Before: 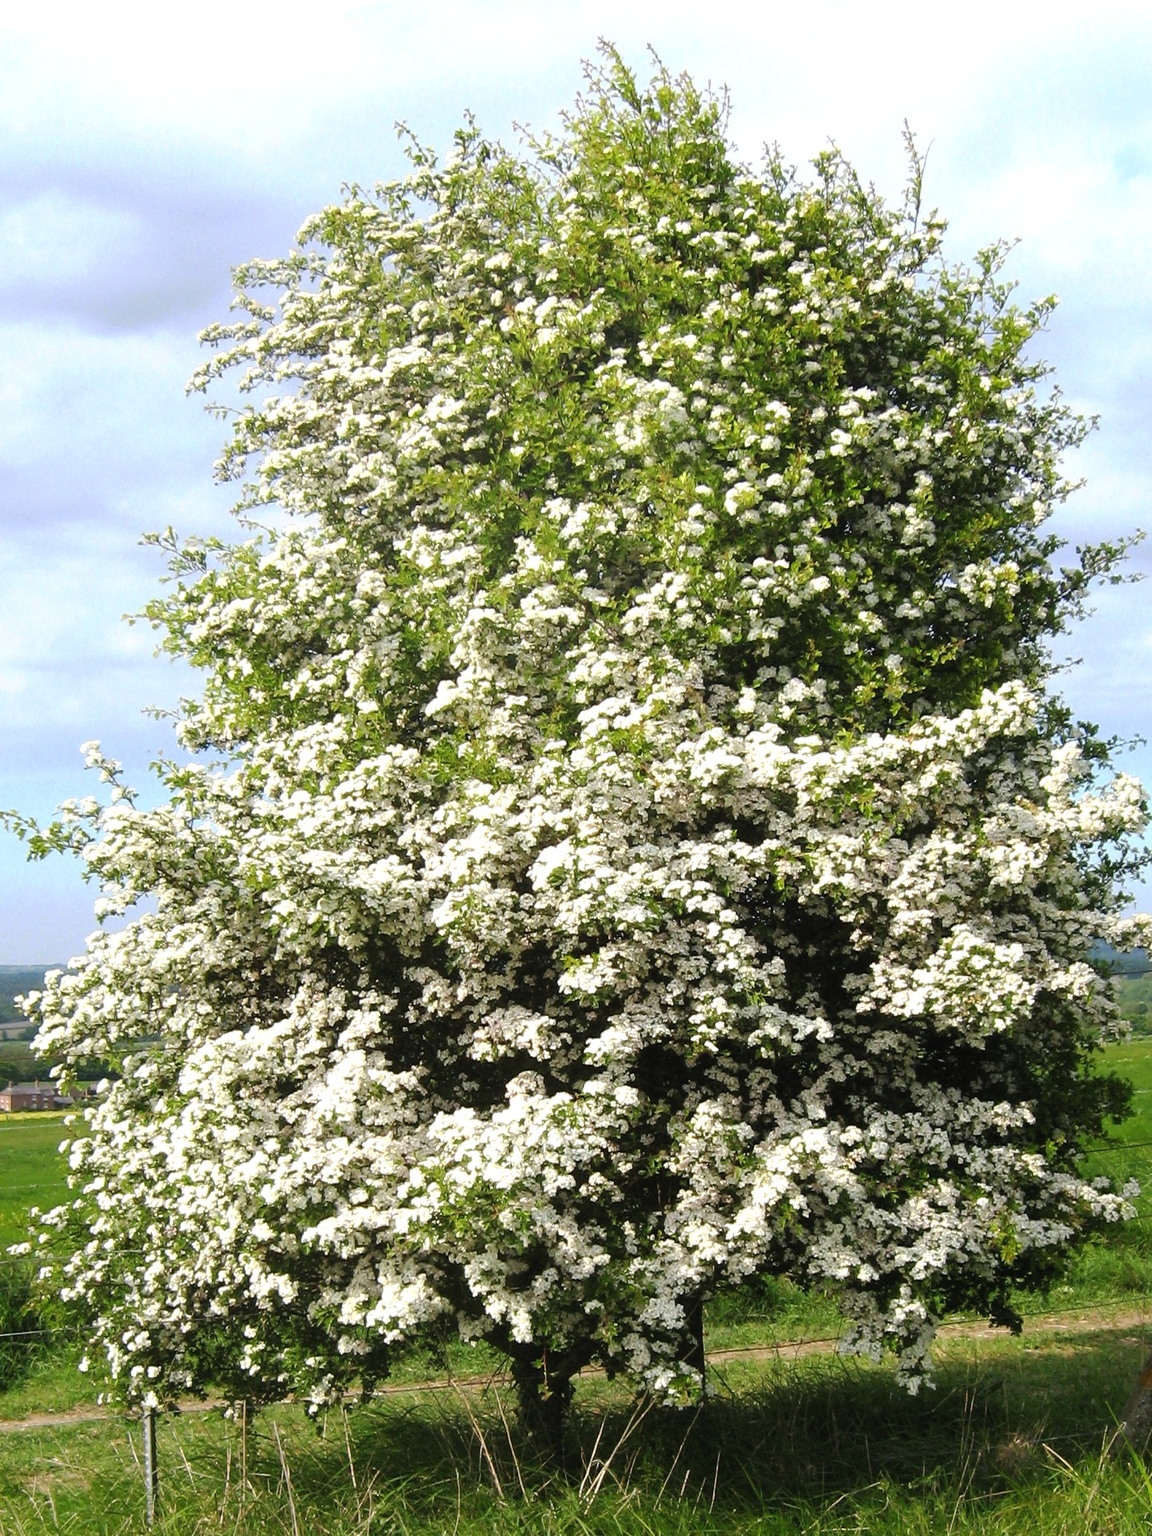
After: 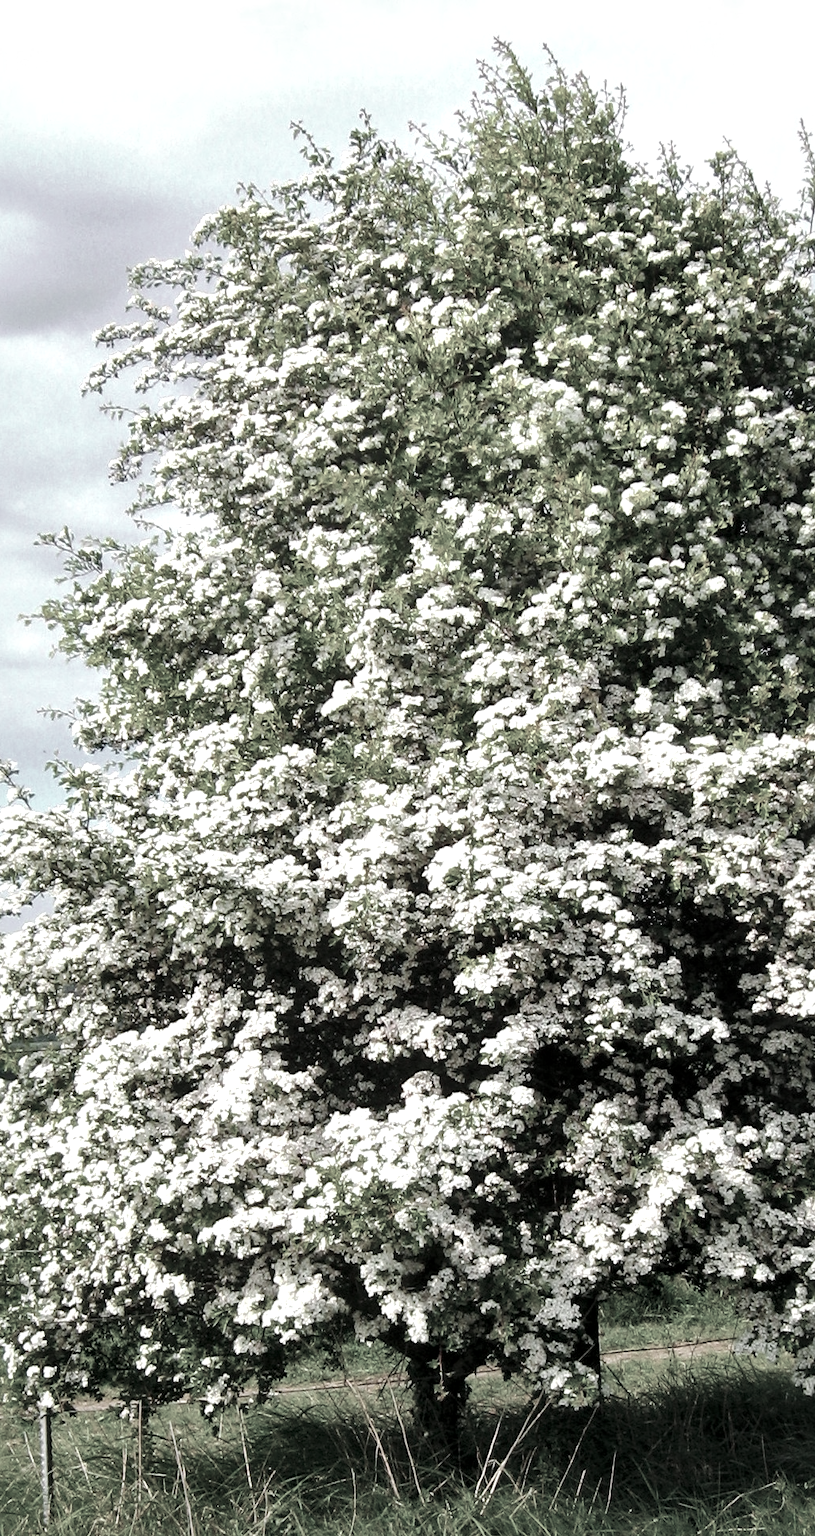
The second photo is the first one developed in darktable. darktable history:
color contrast: green-magenta contrast 0.3, blue-yellow contrast 0.15
local contrast: mode bilateral grid, contrast 25, coarseness 60, detail 151%, midtone range 0.2
color balance rgb: perceptual saturation grading › global saturation 100%
crop and rotate: left 9.061%, right 20.142%
